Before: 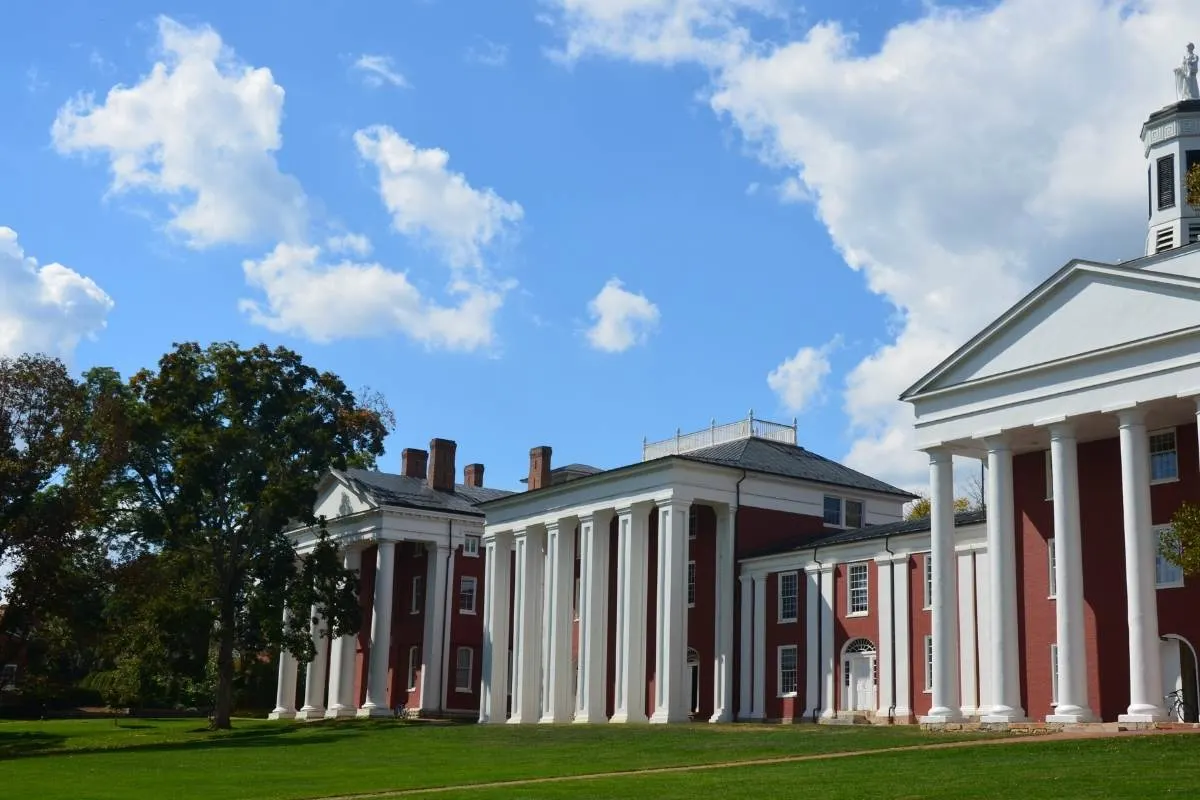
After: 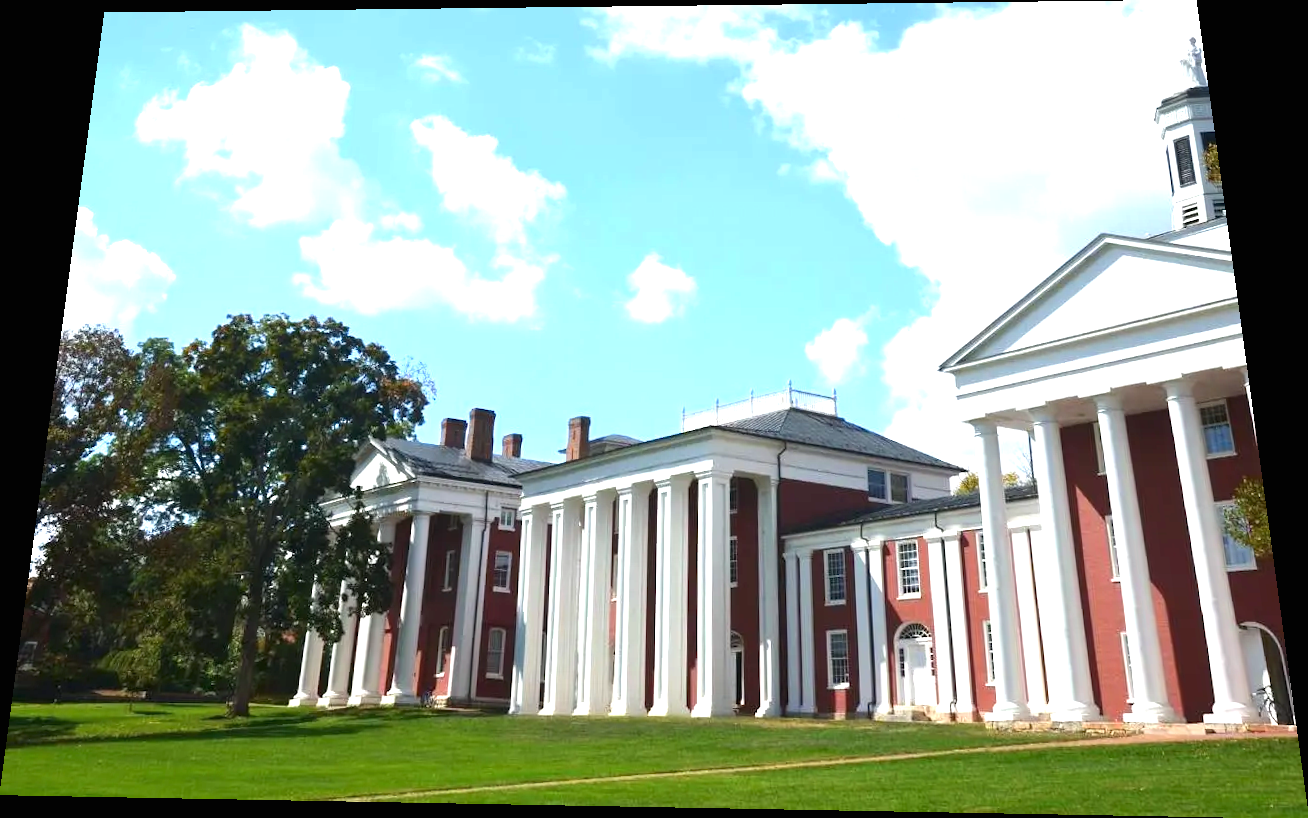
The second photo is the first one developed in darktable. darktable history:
rotate and perspective: rotation 0.128°, lens shift (vertical) -0.181, lens shift (horizontal) -0.044, shear 0.001, automatic cropping off
exposure: black level correction 0, exposure 1.3 EV, compensate exposure bias true, compensate highlight preservation false
